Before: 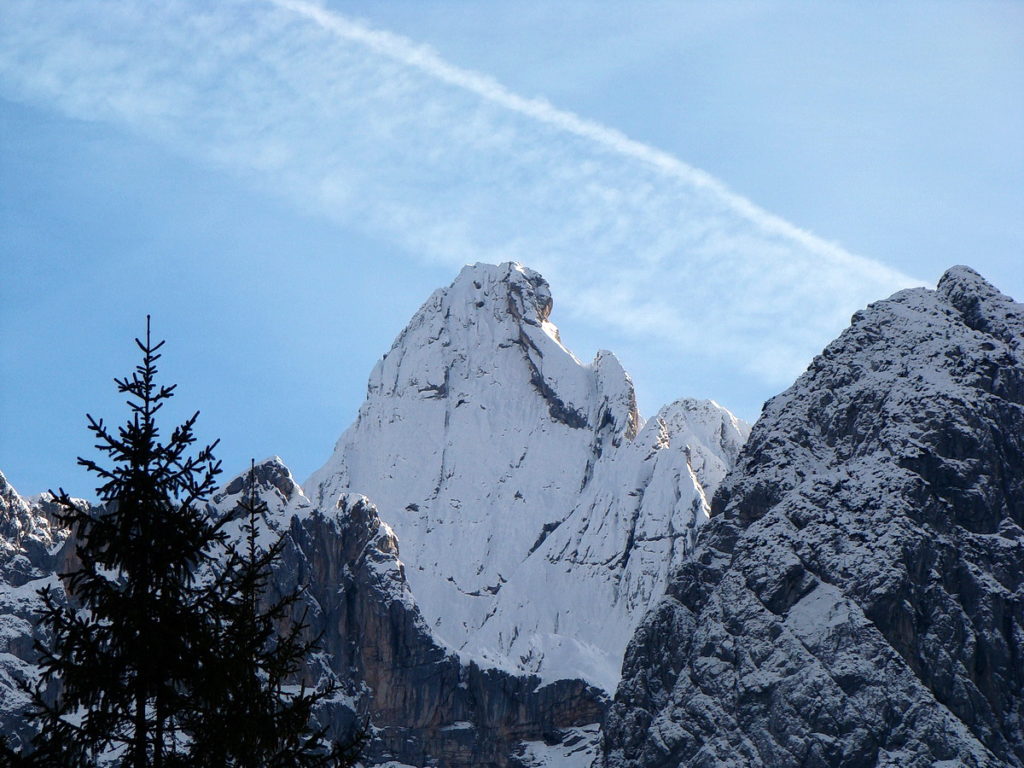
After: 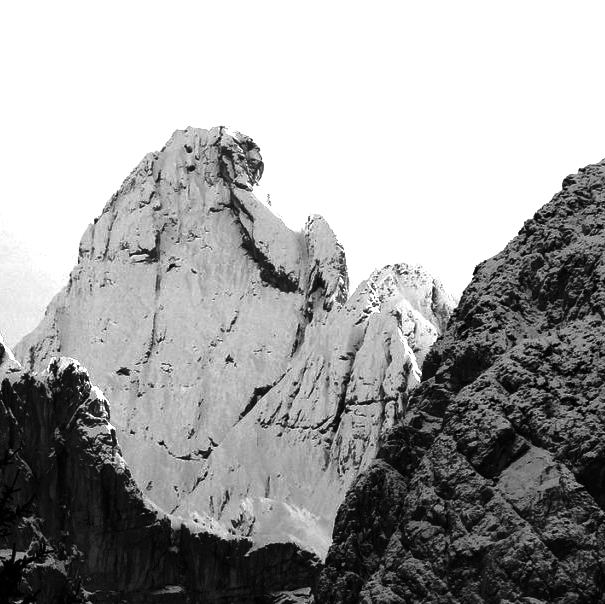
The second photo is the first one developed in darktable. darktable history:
crop and rotate: left 28.256%, top 17.734%, right 12.656%, bottom 3.573%
contrast brightness saturation: contrast -0.03, brightness -0.59, saturation -1
exposure: black level correction 0, exposure 1.1 EV, compensate exposure bias true, compensate highlight preservation false
